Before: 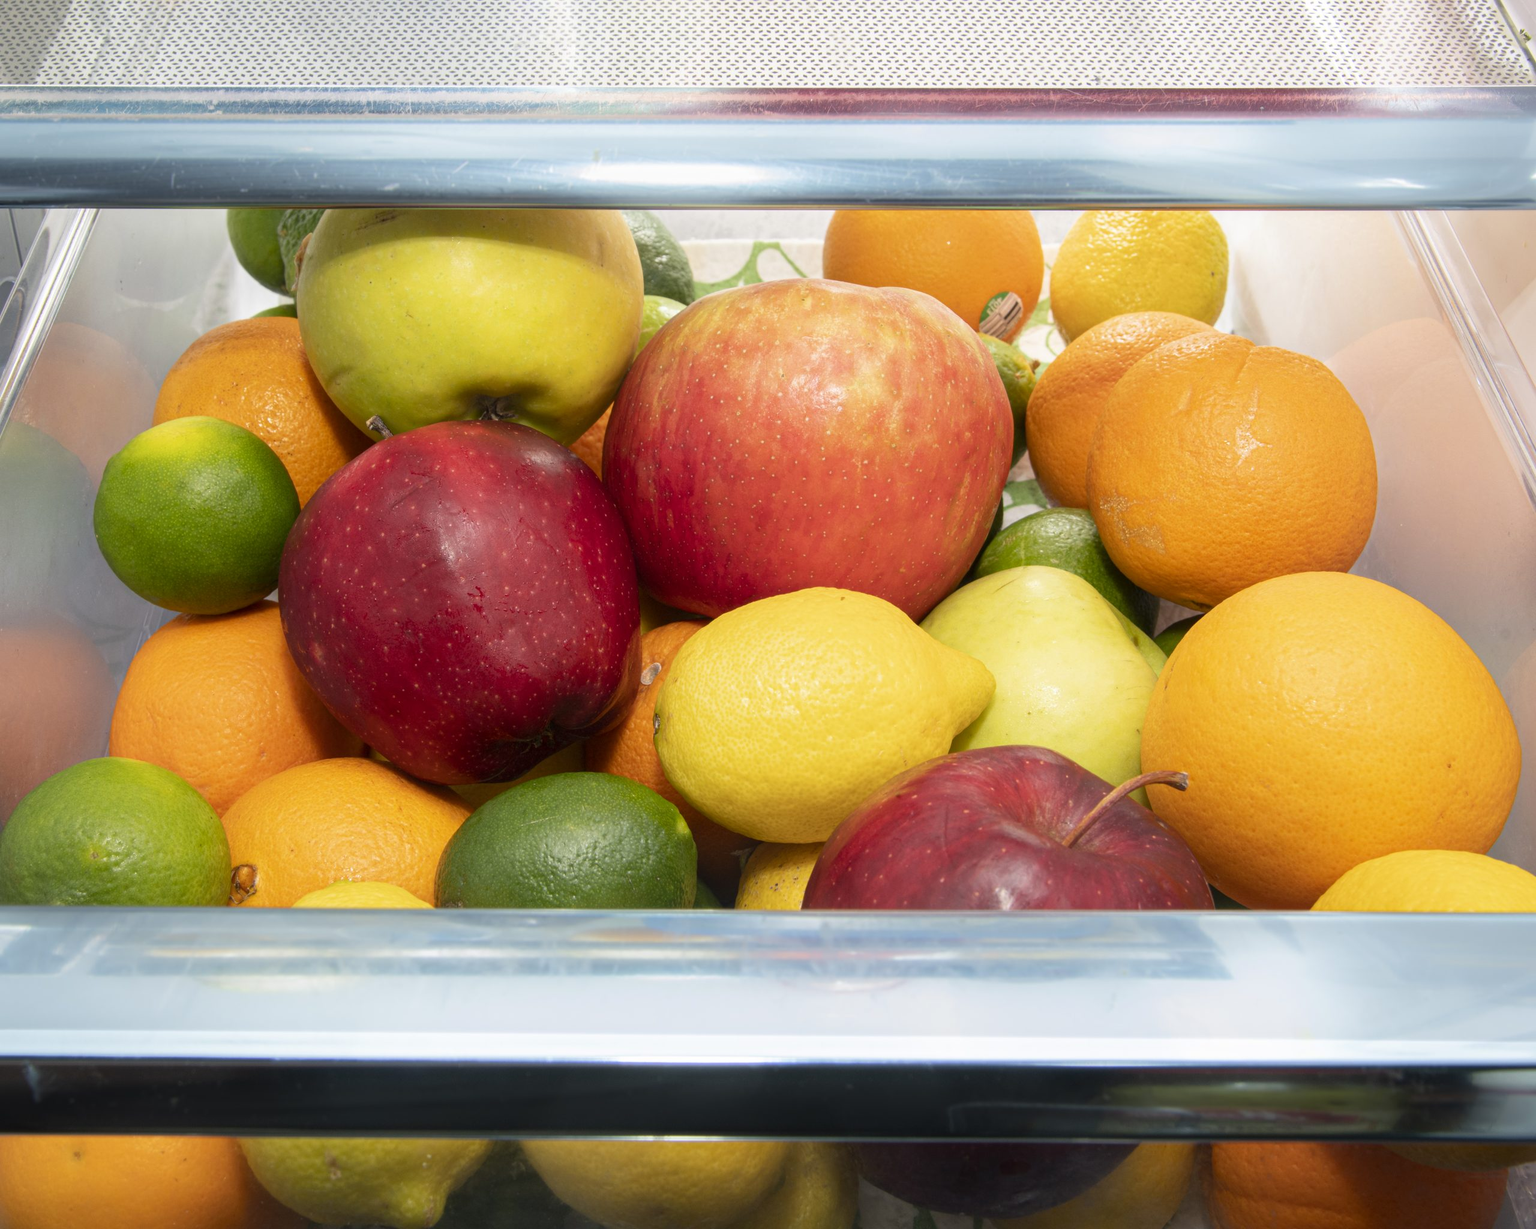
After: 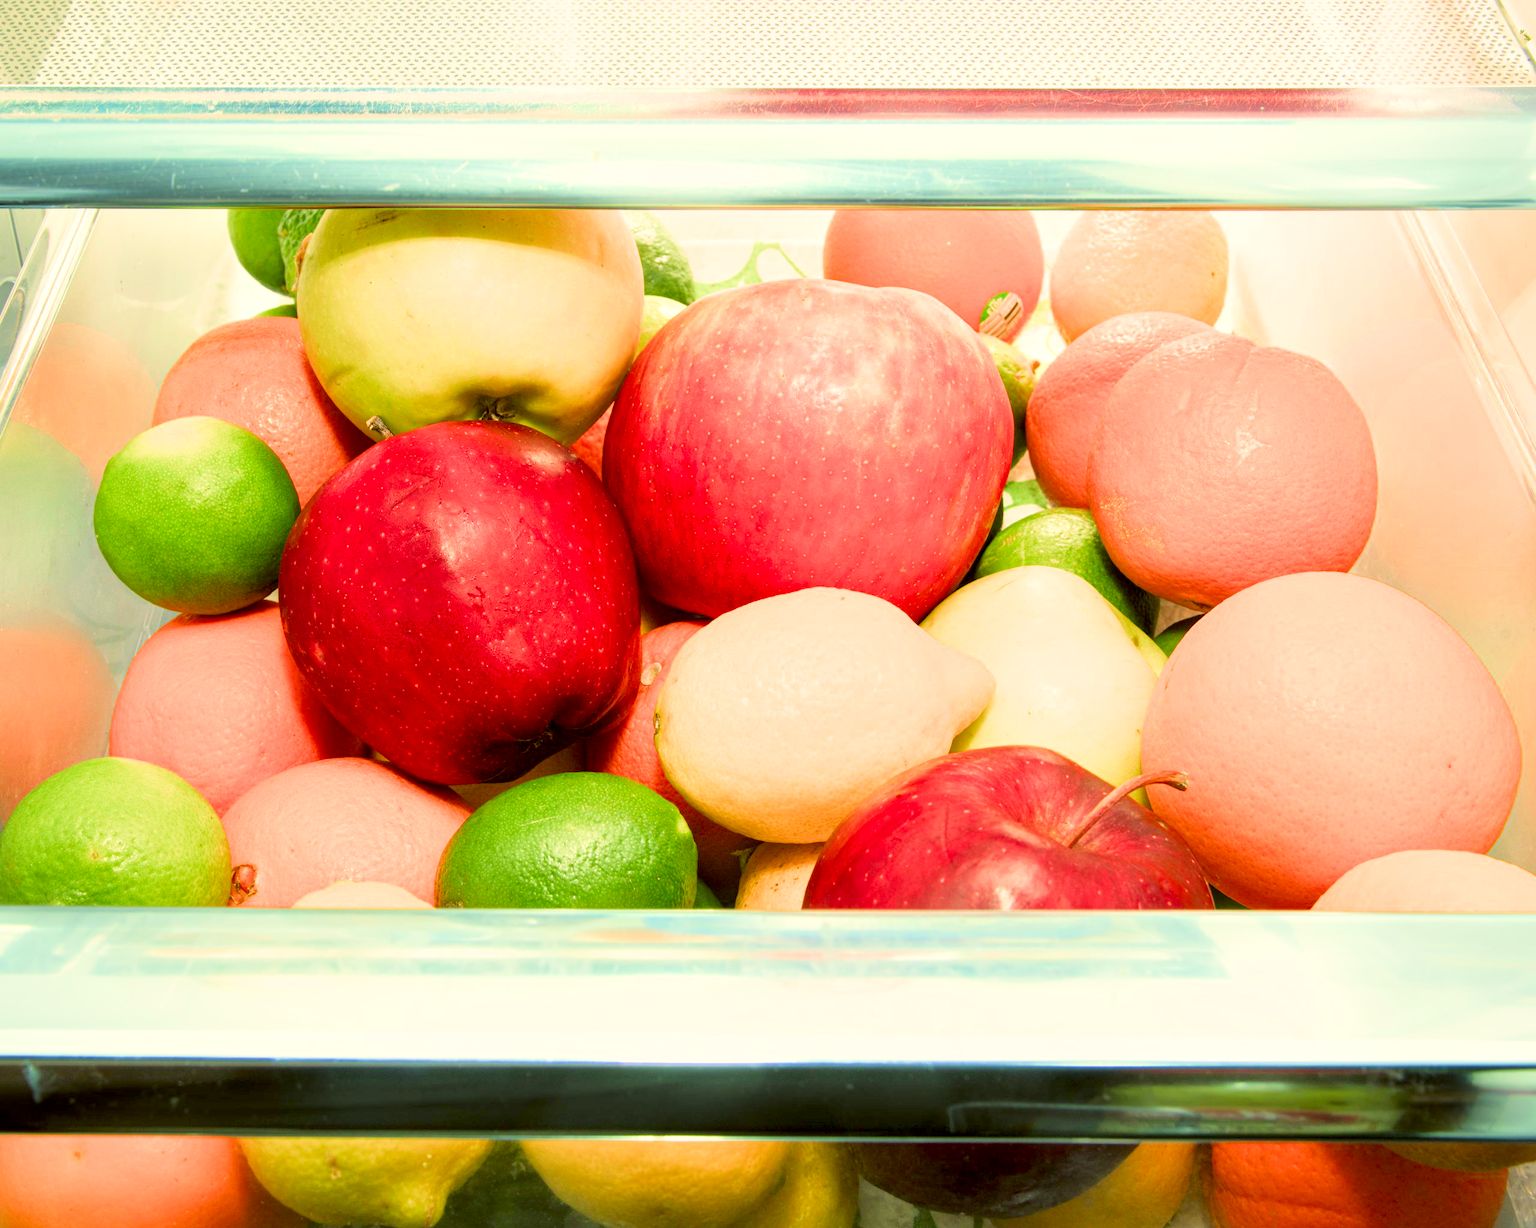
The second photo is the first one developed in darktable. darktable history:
local contrast: mode bilateral grid, contrast 25, coarseness 50, detail 123%, midtone range 0.2
contrast brightness saturation: contrast 0.08, saturation 0.2
color balance: mode lift, gamma, gain (sRGB), lift [1.014, 0.966, 0.918, 0.87], gamma [0.86, 0.734, 0.918, 0.976], gain [1.063, 1.13, 1.063, 0.86]
filmic rgb: middle gray luminance 2.5%, black relative exposure -10 EV, white relative exposure 7 EV, threshold 6 EV, dynamic range scaling 10%, target black luminance 0%, hardness 3.19, latitude 44.39%, contrast 0.682, highlights saturation mix 5%, shadows ↔ highlights balance 13.63%, add noise in highlights 0, color science v3 (2019), use custom middle-gray values true, iterations of high-quality reconstruction 0, contrast in highlights soft, enable highlight reconstruction true
